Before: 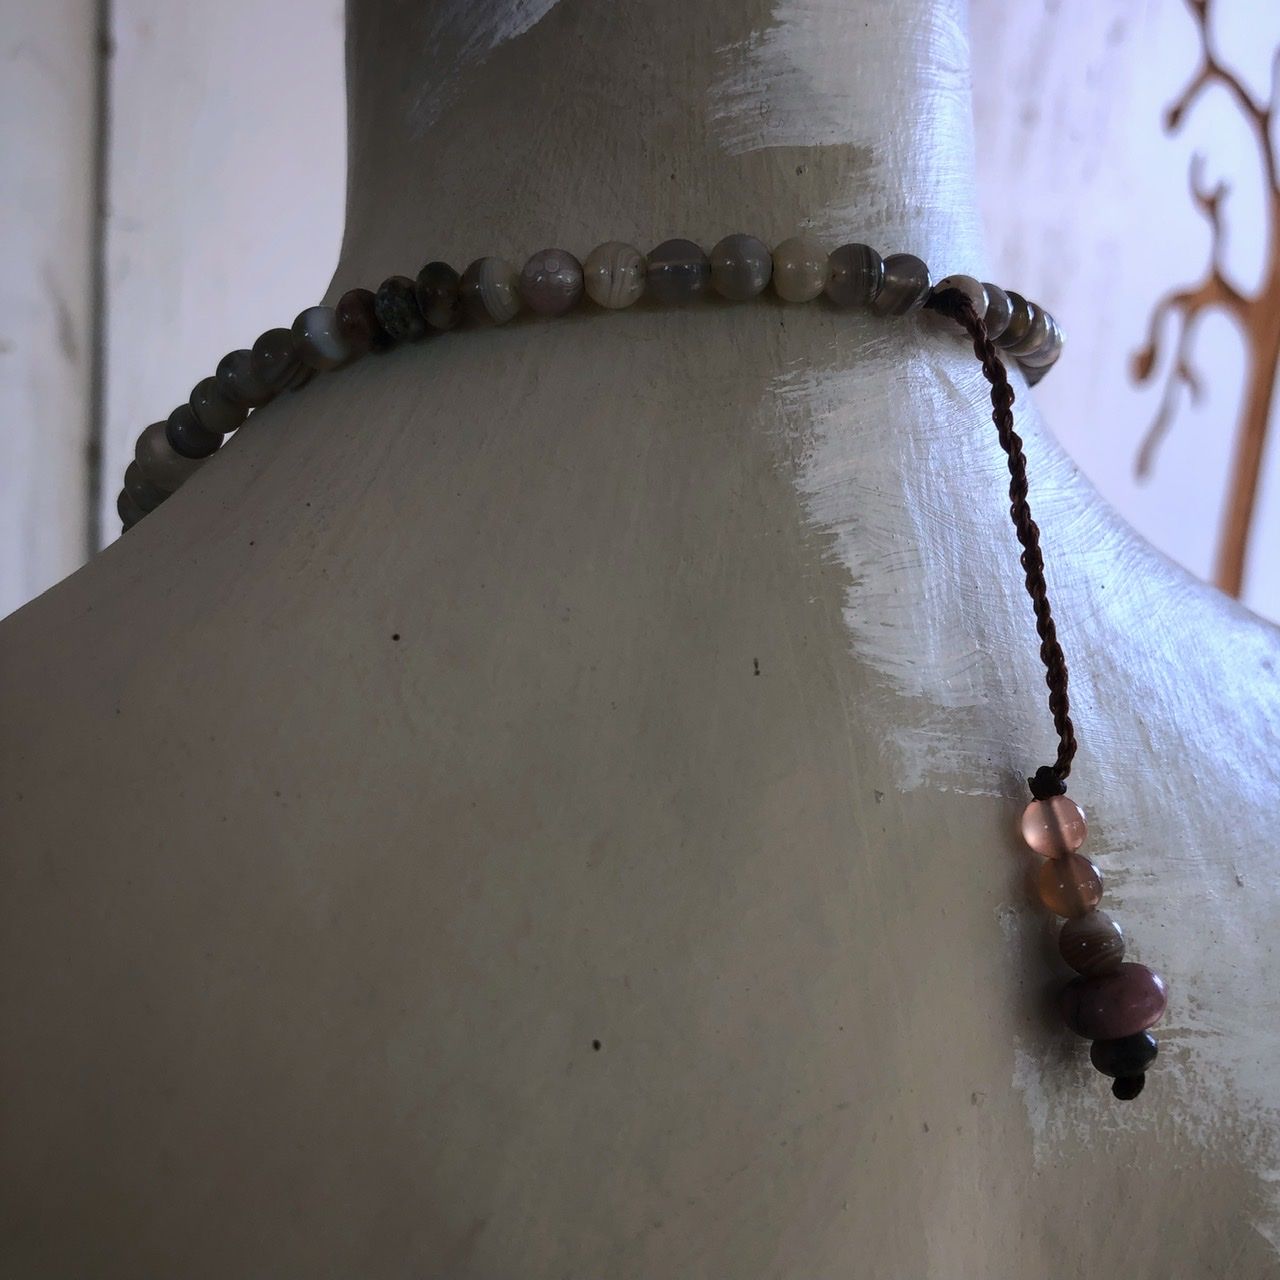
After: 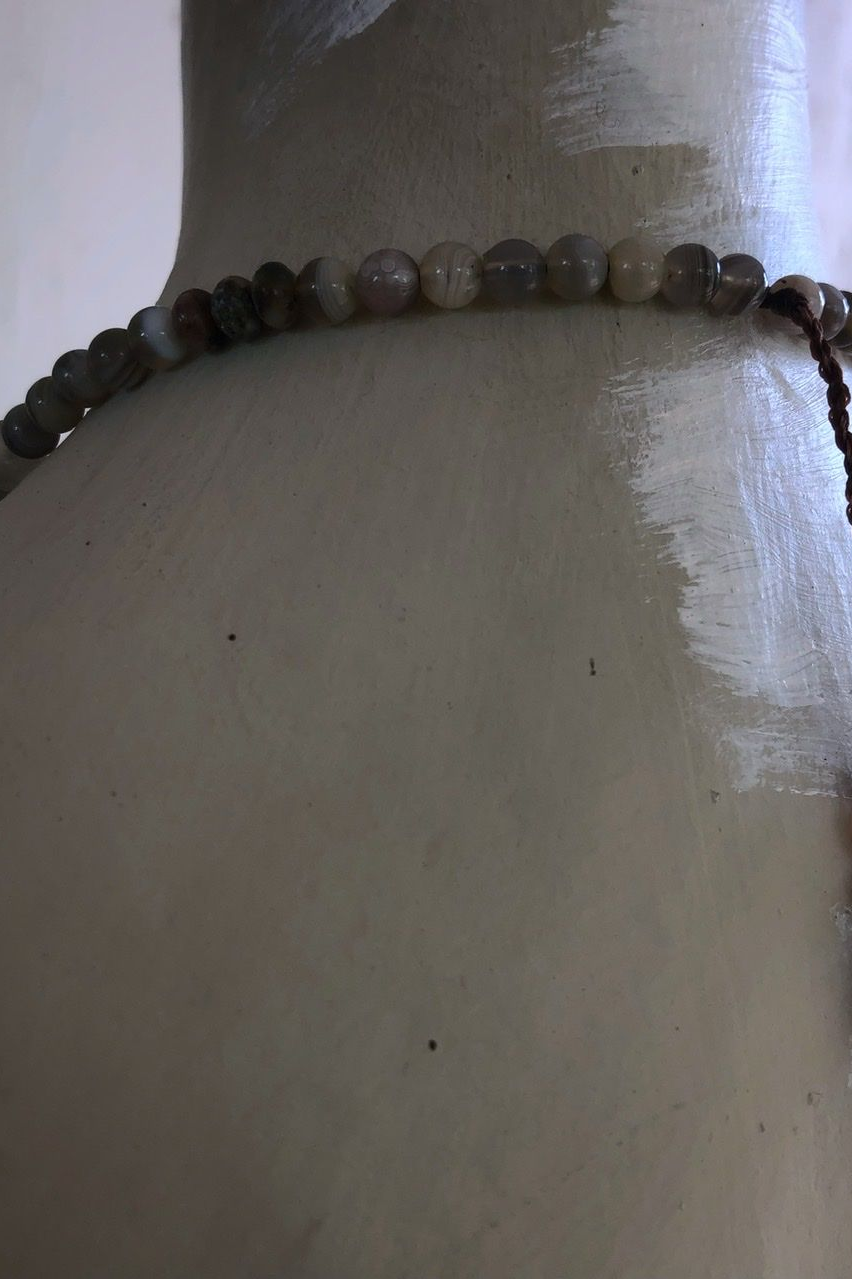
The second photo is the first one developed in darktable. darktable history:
crop and rotate: left 12.819%, right 20.551%
